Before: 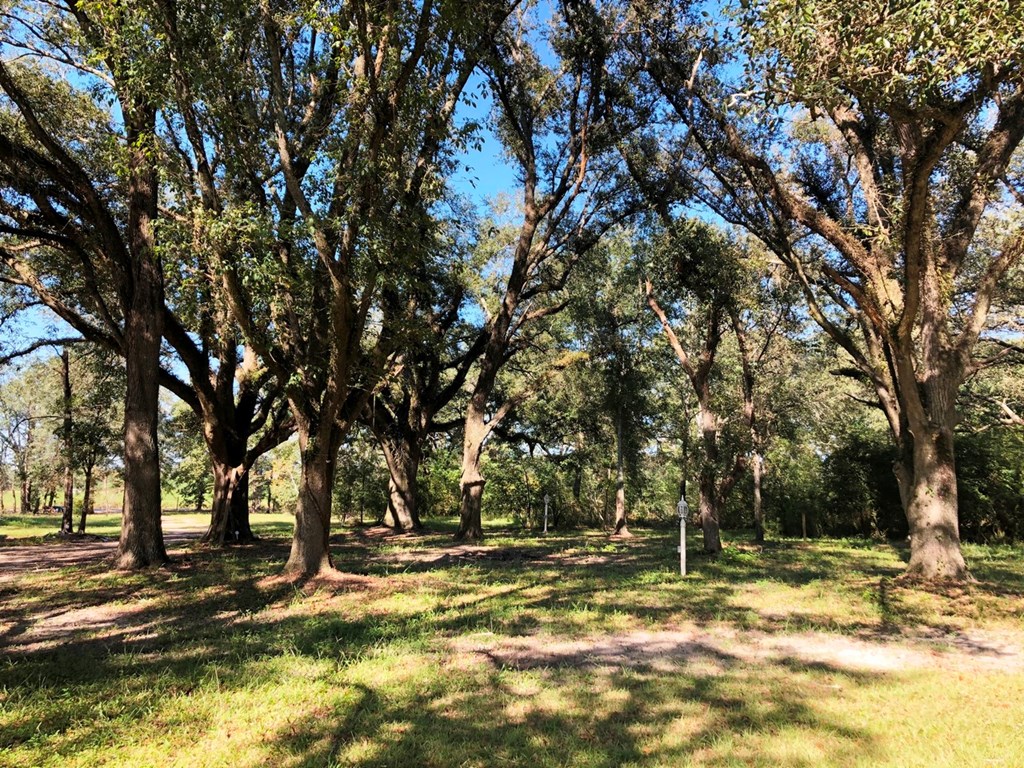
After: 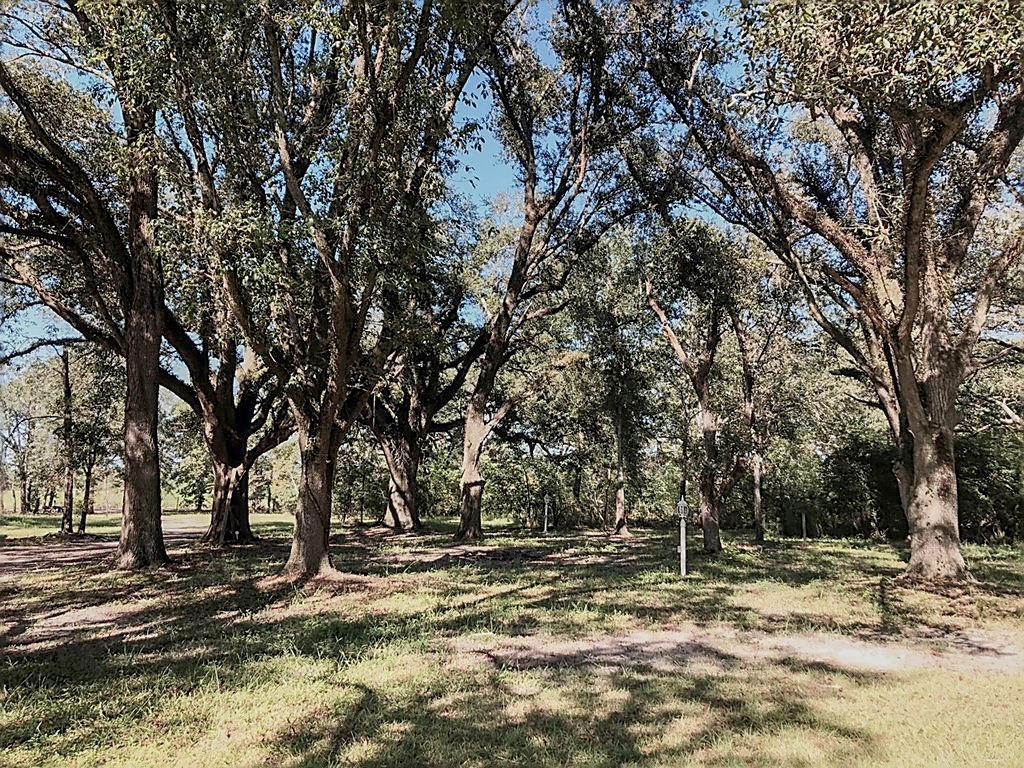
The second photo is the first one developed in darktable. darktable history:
local contrast: on, module defaults
sharpen: radius 1.4, amount 1.25, threshold 0.7
color balance rgb: perceptual saturation grading › global saturation -27.94%, hue shift -2.27°, contrast -21.26%
contrast brightness saturation: contrast 0.11, saturation -0.17
